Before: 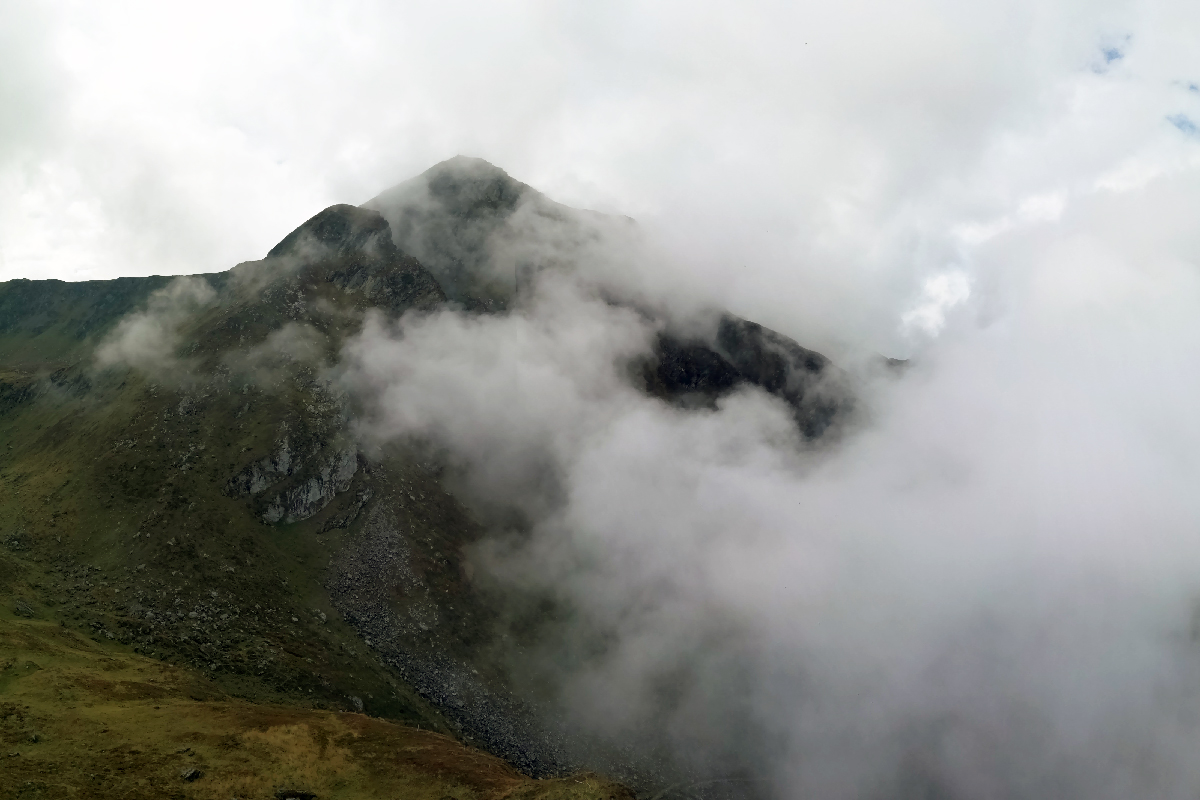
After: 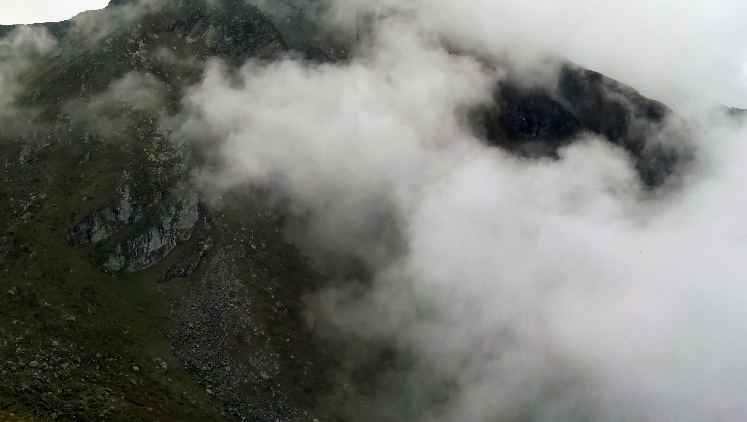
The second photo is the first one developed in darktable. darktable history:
contrast brightness saturation: contrast 0.238, brightness 0.091
crop: left 13.305%, top 31.458%, right 24.417%, bottom 15.672%
